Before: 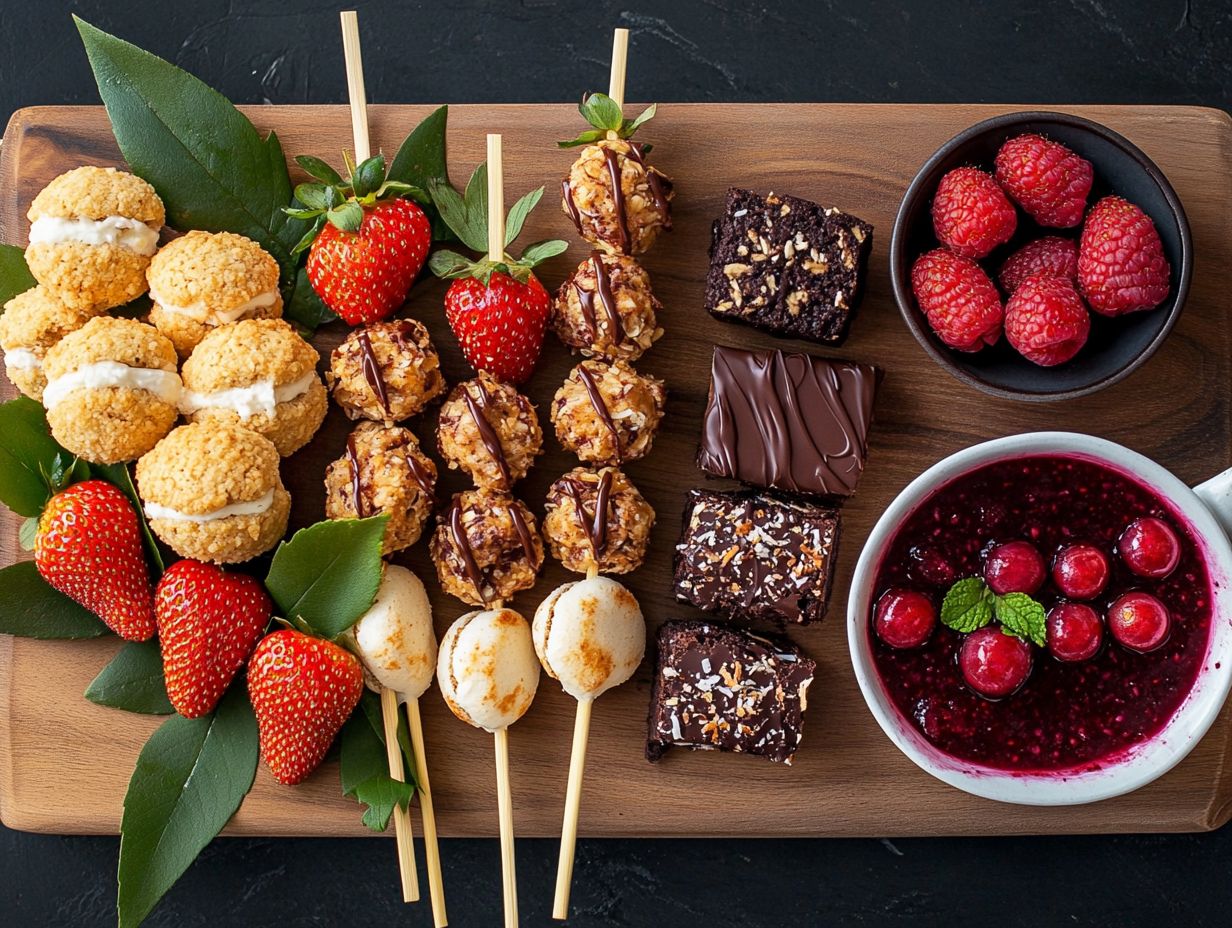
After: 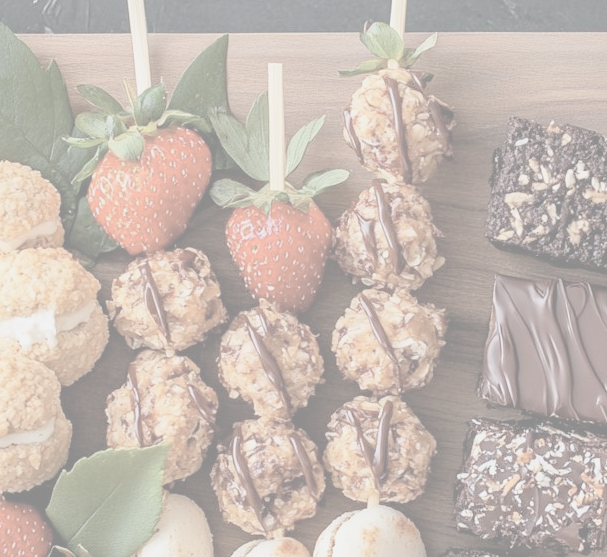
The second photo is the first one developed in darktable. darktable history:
crop: left 17.835%, top 7.675%, right 32.881%, bottom 32.213%
contrast brightness saturation: contrast -0.32, brightness 0.75, saturation -0.78
levels: levels [0, 0.43, 0.984]
